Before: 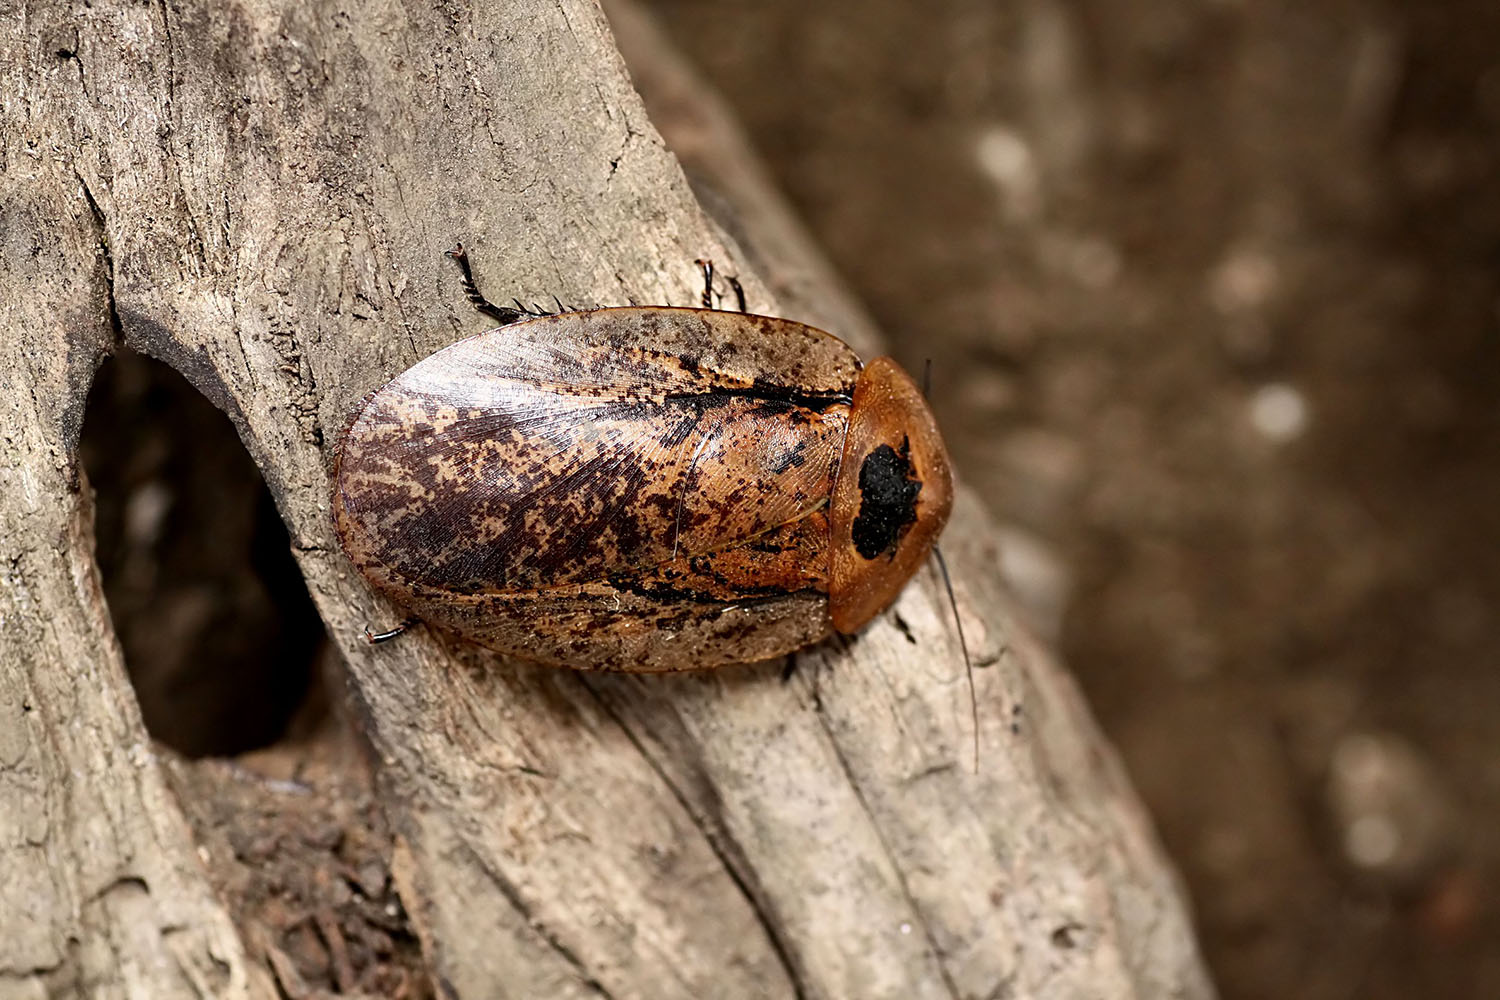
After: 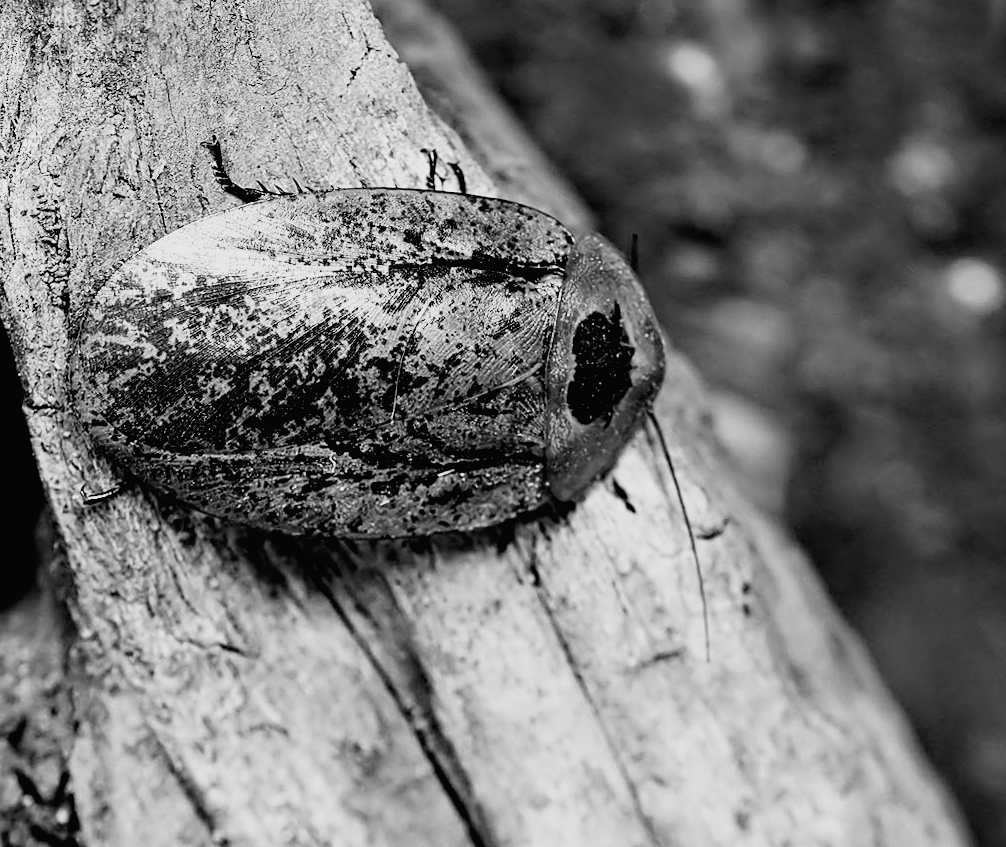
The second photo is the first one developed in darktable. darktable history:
tone curve: curves: ch0 [(0, 0.013) (0.054, 0.018) (0.205, 0.191) (0.289, 0.292) (0.39, 0.424) (0.493, 0.551) (0.647, 0.752) (0.778, 0.895) (1, 0.998)]; ch1 [(0, 0) (0.385, 0.343) (0.439, 0.415) (0.494, 0.495) (0.501, 0.501) (0.51, 0.509) (0.54, 0.546) (0.586, 0.606) (0.66, 0.701) (0.783, 0.804) (1, 1)]; ch2 [(0, 0) (0.32, 0.281) (0.403, 0.399) (0.441, 0.428) (0.47, 0.469) (0.498, 0.496) (0.524, 0.538) (0.566, 0.579) (0.633, 0.665) (0.7, 0.711) (1, 1)], color space Lab, independent channels, preserve colors none
filmic rgb: black relative exposure -6.15 EV, white relative exposure 6.96 EV, hardness 2.23, color science v6 (2022)
crop: left 9.929%, top 3.475%, right 9.188%, bottom 9.529%
rotate and perspective: rotation 0.72°, lens shift (vertical) -0.352, lens shift (horizontal) -0.051, crop left 0.152, crop right 0.859, crop top 0.019, crop bottom 0.964
monochrome: on, module defaults
contrast equalizer: octaves 7, y [[0.509, 0.514, 0.523, 0.542, 0.578, 0.603], [0.5 ×6], [0.509, 0.514, 0.523, 0.542, 0.578, 0.603], [0.001, 0.002, 0.003, 0.005, 0.01, 0.013], [0.001, 0.002, 0.003, 0.005, 0.01, 0.013]]
